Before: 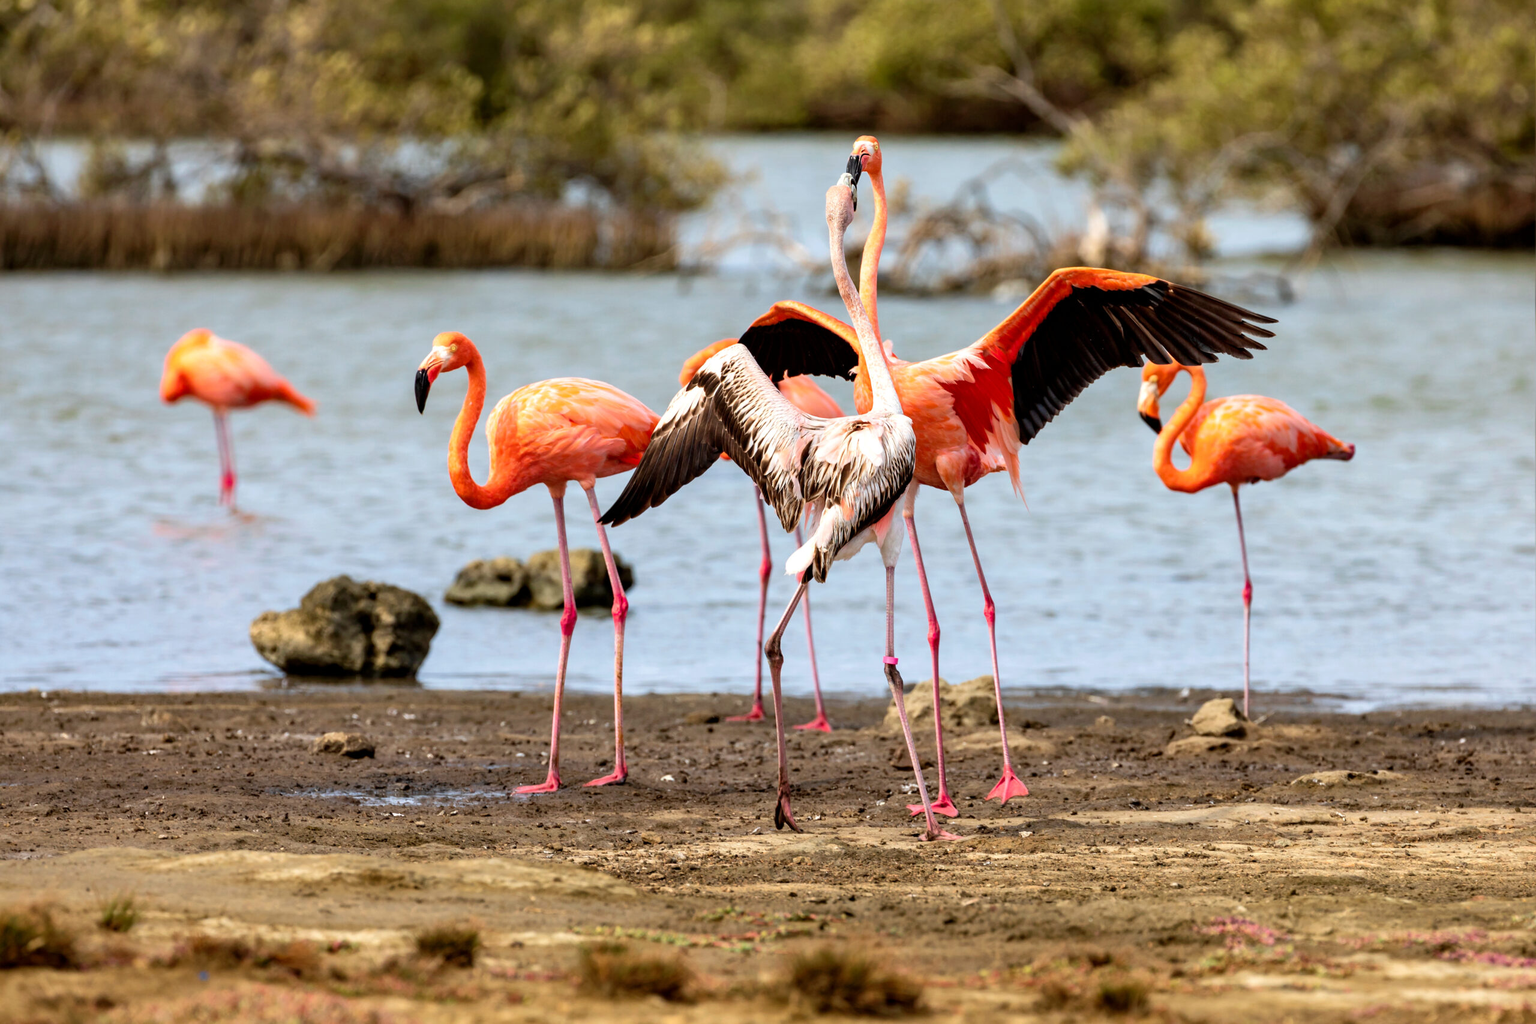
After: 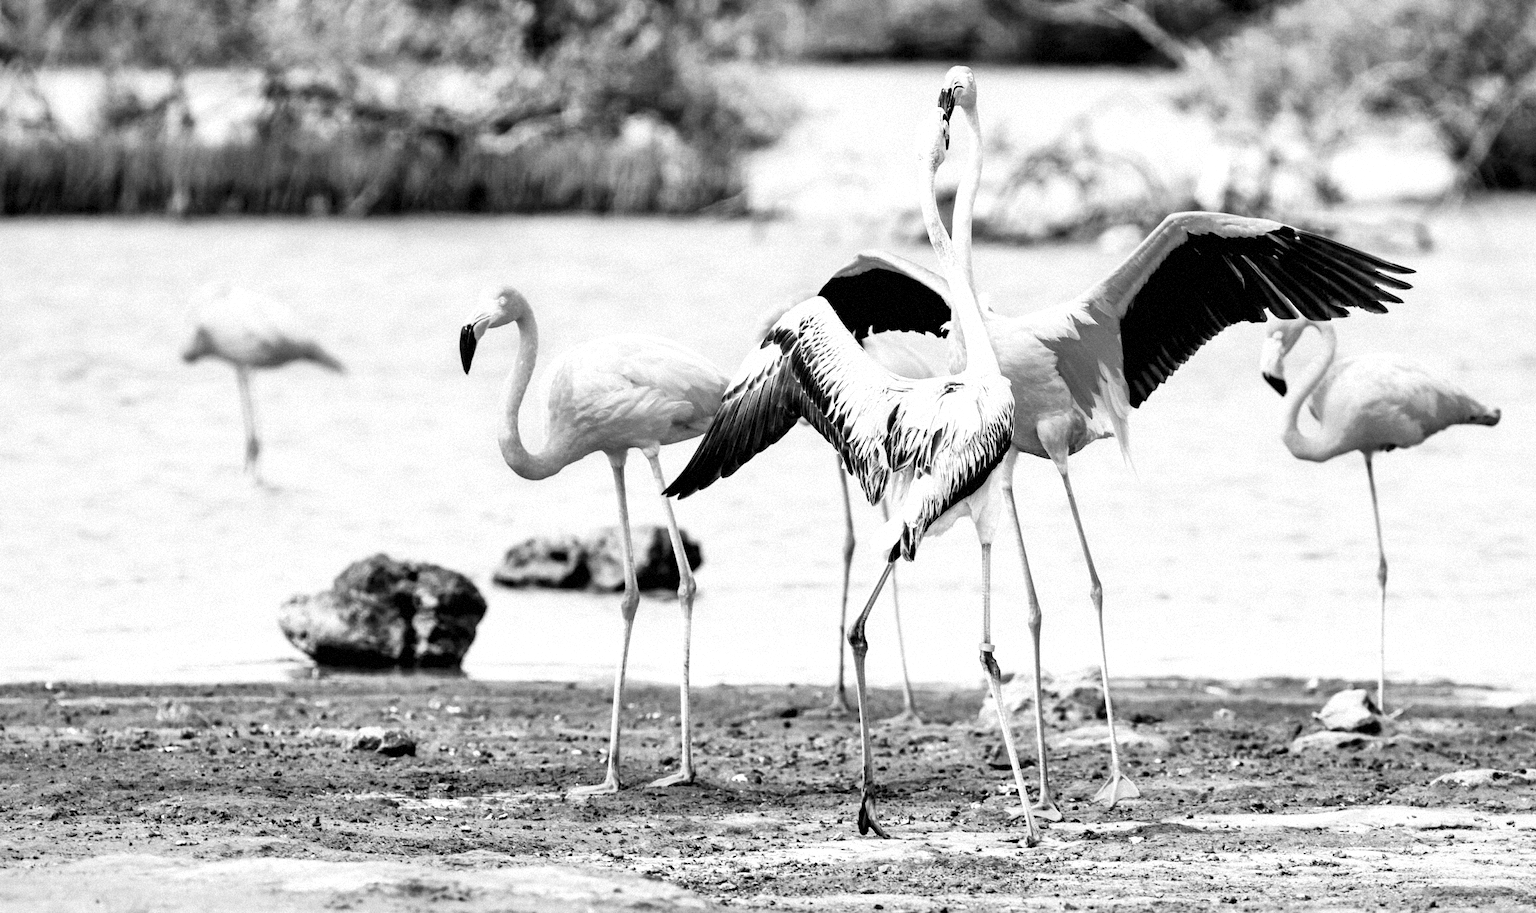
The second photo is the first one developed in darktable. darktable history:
grain: mid-tones bias 0%
local contrast: mode bilateral grid, contrast 20, coarseness 100, detail 150%, midtone range 0.2
color correction: highlights a* 1.12, highlights b* 24.26, shadows a* 15.58, shadows b* 24.26
crop: top 7.49%, right 9.717%, bottom 11.943%
base curve: curves: ch0 [(0, 0) (0.007, 0.004) (0.027, 0.03) (0.046, 0.07) (0.207, 0.54) (0.442, 0.872) (0.673, 0.972) (1, 1)], preserve colors none
monochrome: on, module defaults
